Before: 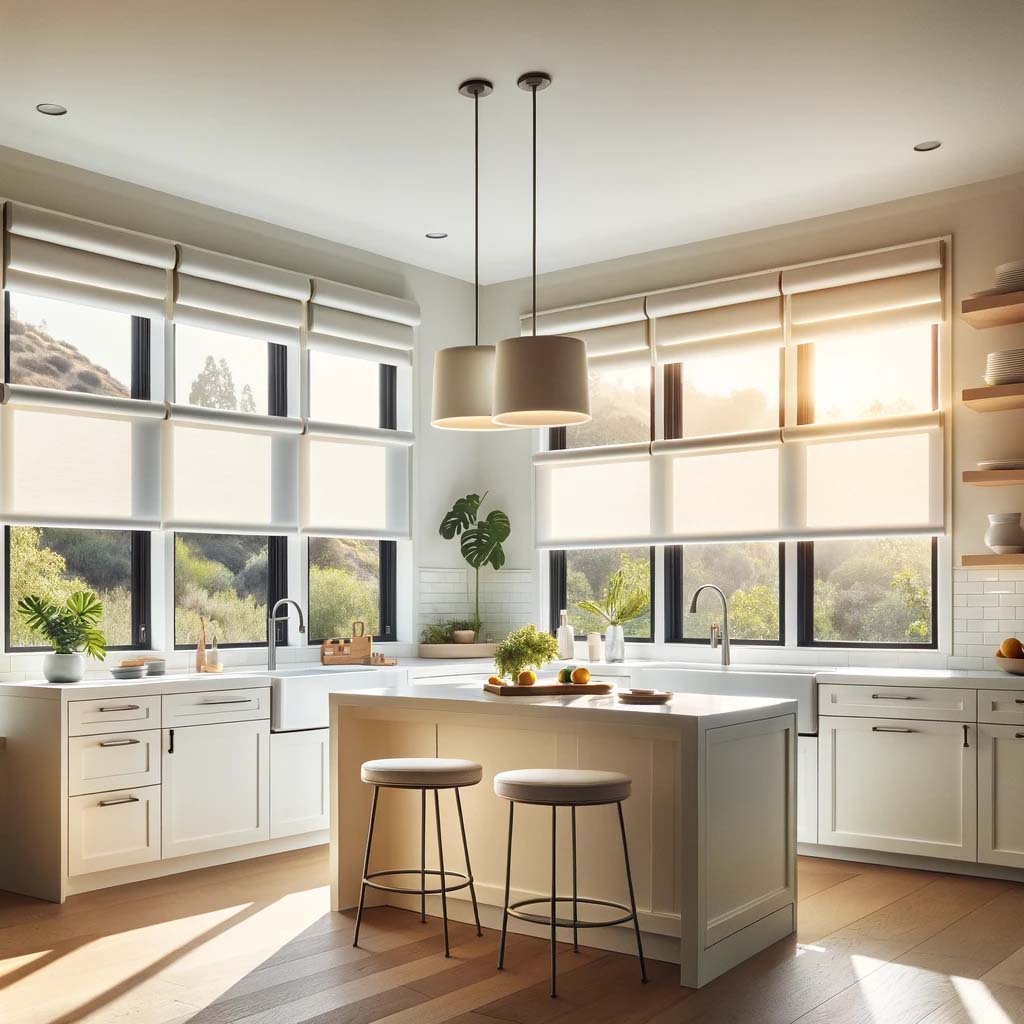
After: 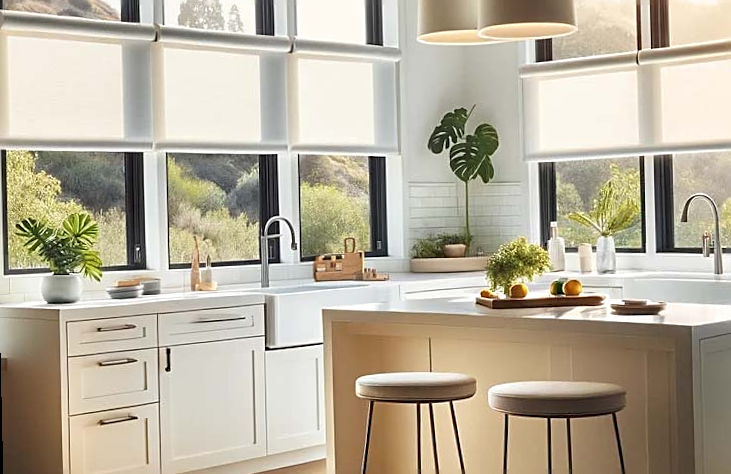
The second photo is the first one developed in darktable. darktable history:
sharpen: on, module defaults
crop: top 36.498%, right 27.964%, bottom 14.995%
rotate and perspective: rotation -1.32°, lens shift (horizontal) -0.031, crop left 0.015, crop right 0.985, crop top 0.047, crop bottom 0.982
